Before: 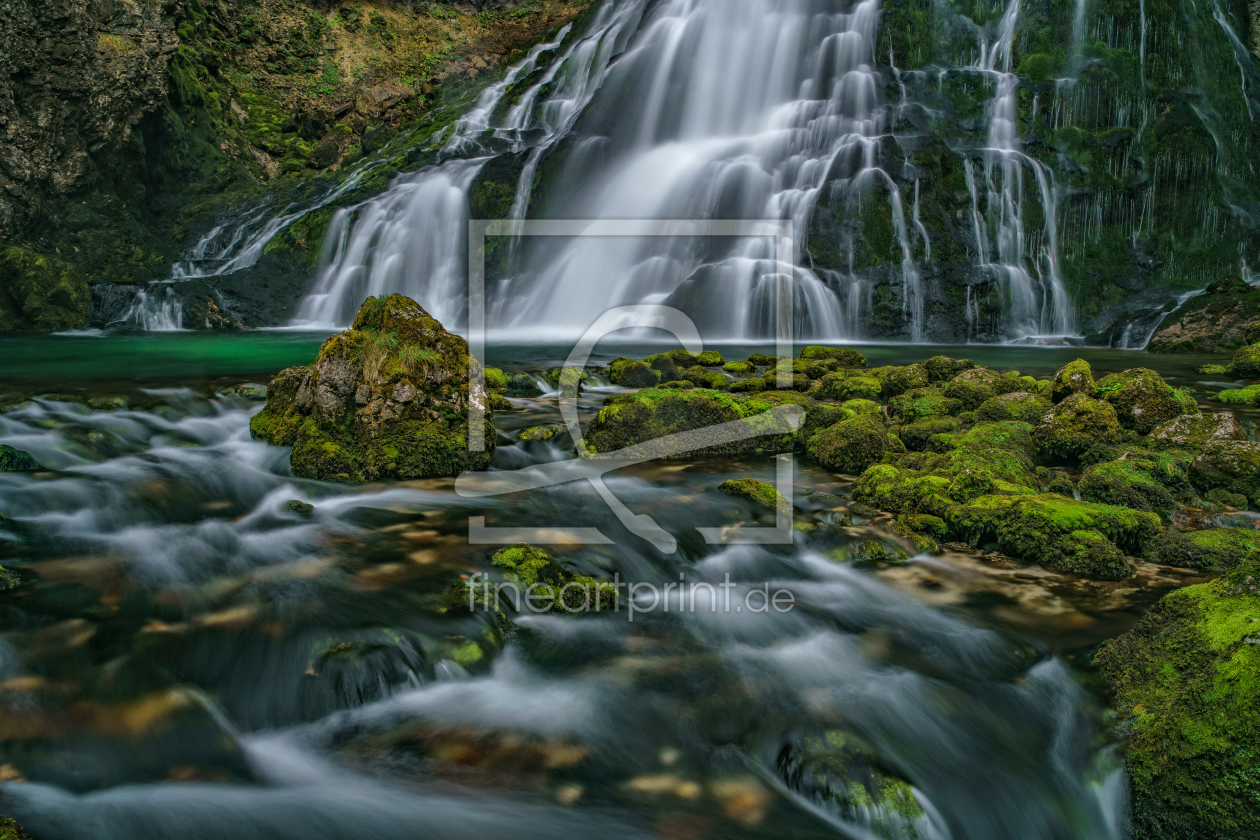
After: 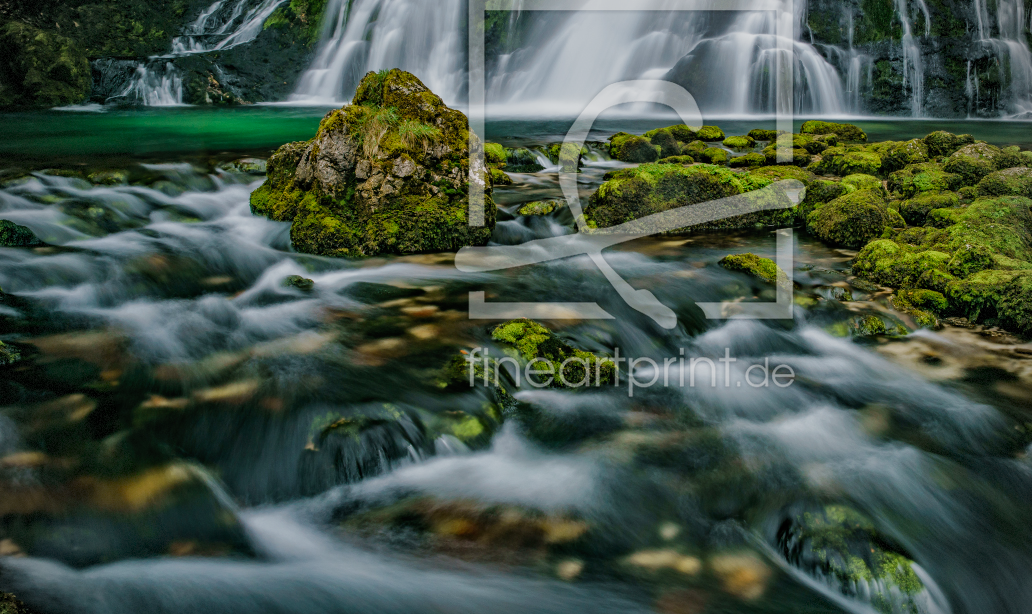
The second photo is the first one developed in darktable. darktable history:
crop: top 26.86%, right 18.021%
filmic rgb: black relative exposure -7.65 EV, white relative exposure 4.56 EV, hardness 3.61, add noise in highlights 0.002, preserve chrominance no, color science v3 (2019), use custom middle-gray values true, contrast in highlights soft
exposure: black level correction 0, exposure 0.5 EV, compensate highlight preservation false
vignetting: dithering 8-bit output
